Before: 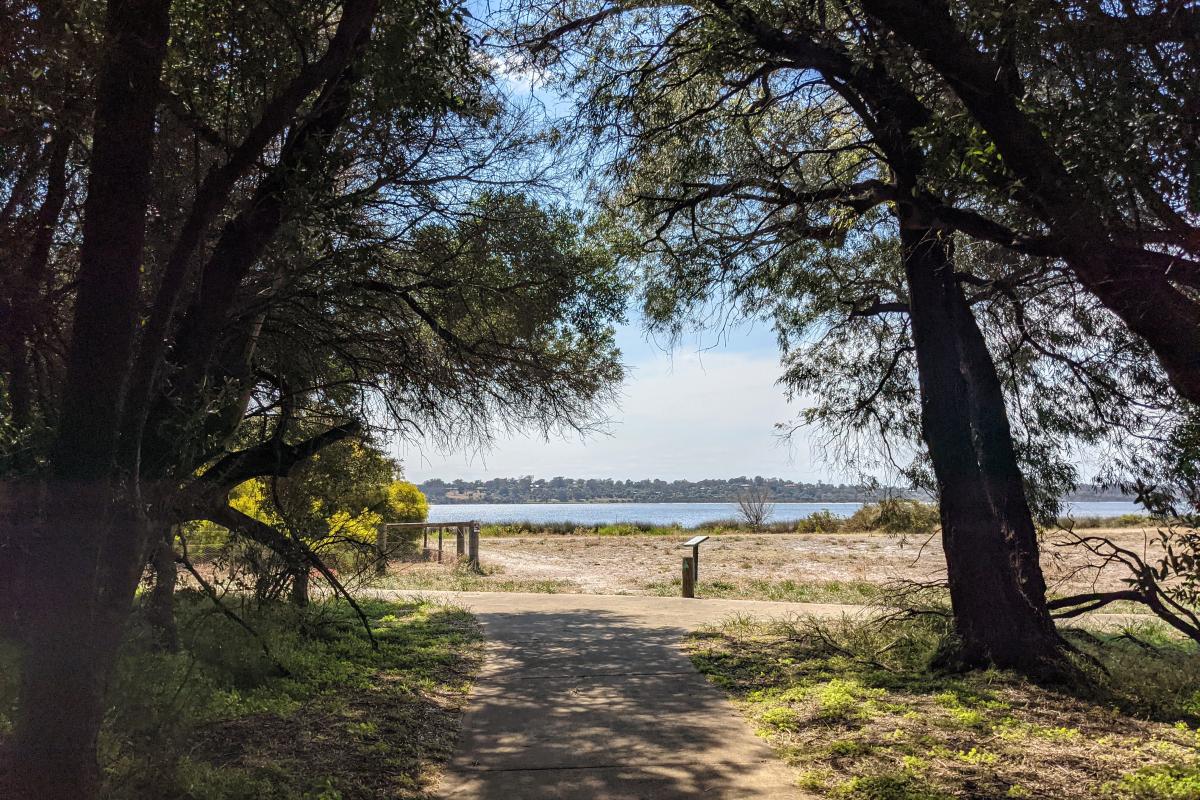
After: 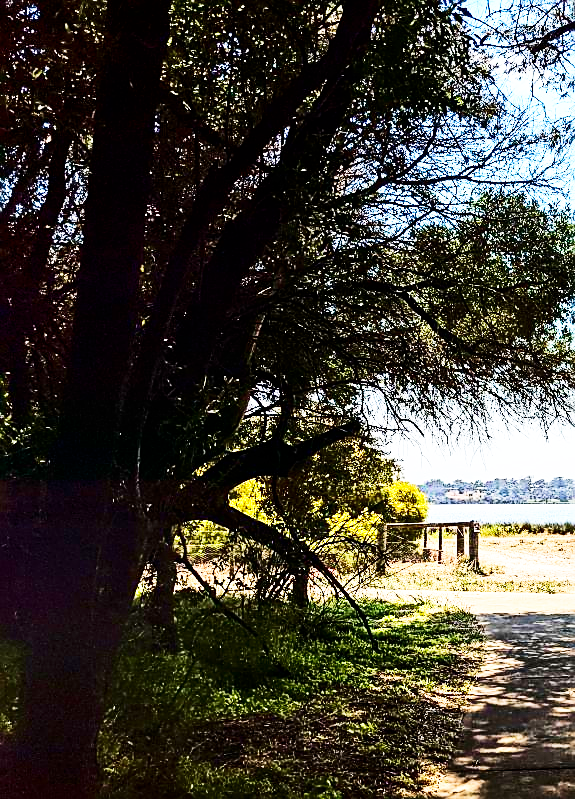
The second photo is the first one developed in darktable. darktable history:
sharpen: amount 0.741
base curve: curves: ch0 [(0, 0) (0.007, 0.004) (0.027, 0.03) (0.046, 0.07) (0.207, 0.54) (0.442, 0.872) (0.673, 0.972) (1, 1)], preserve colors none
velvia: on, module defaults
exposure: exposure -0.005 EV, compensate highlight preservation false
crop and rotate: left 0.054%, right 51.967%
contrast brightness saturation: contrast 0.322, brightness -0.085, saturation 0.173
